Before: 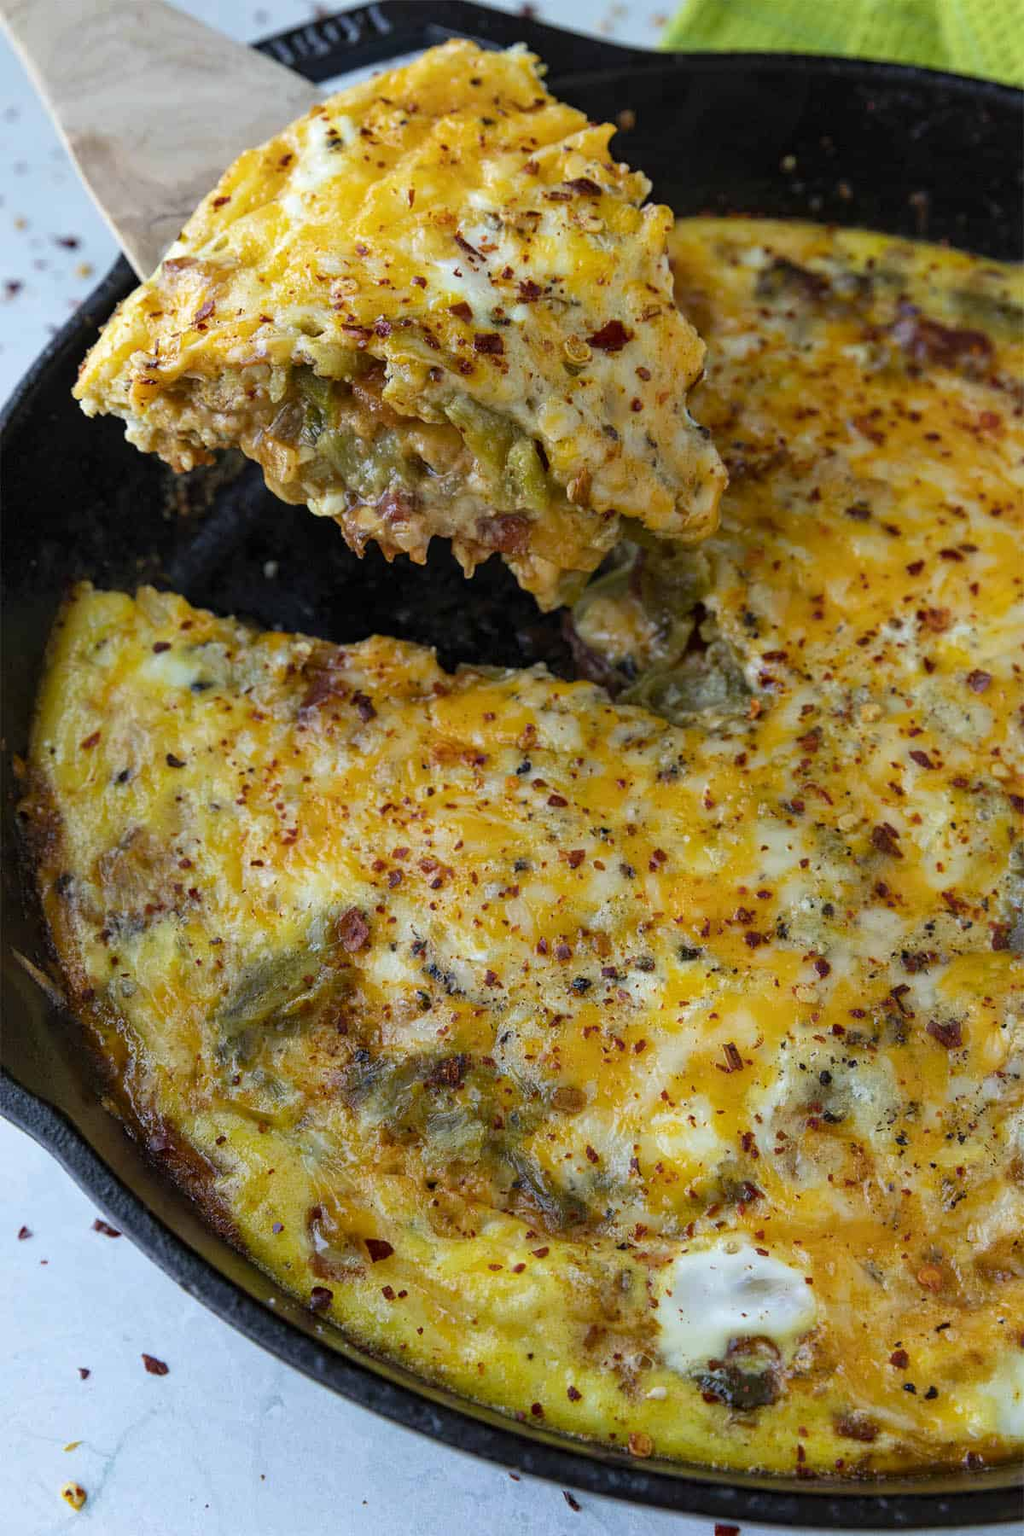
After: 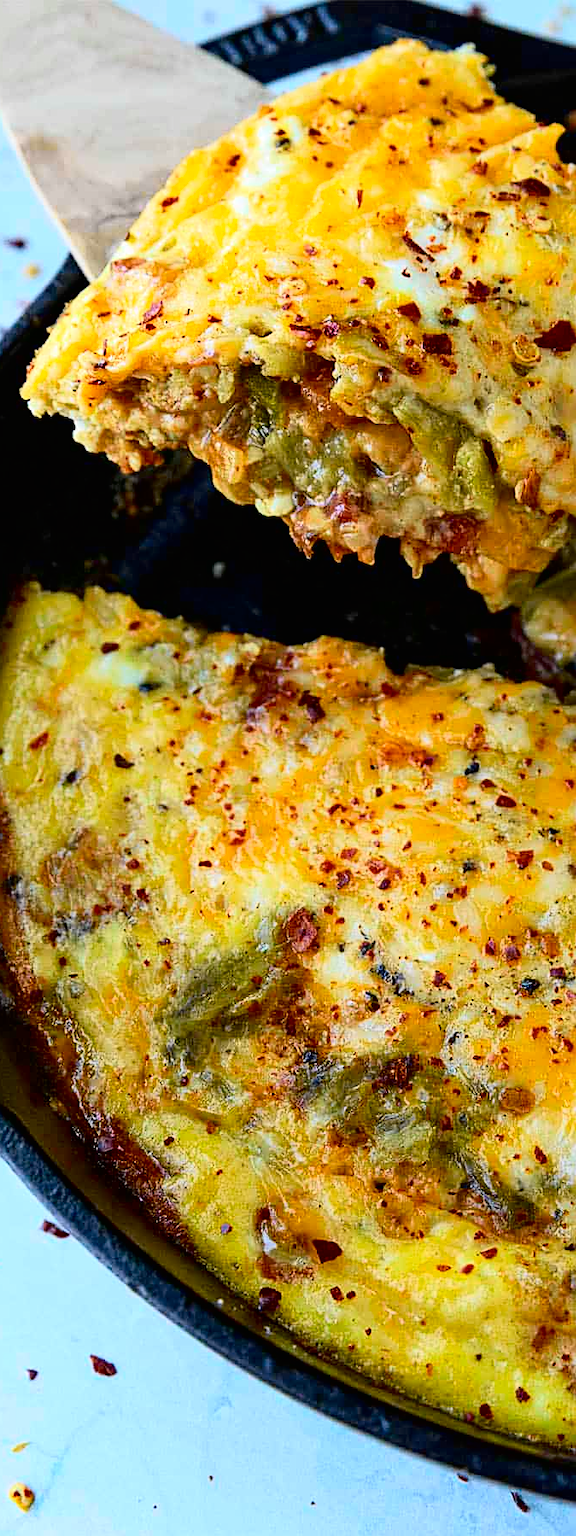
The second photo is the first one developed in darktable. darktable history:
tone curve: curves: ch0 [(0, 0.006) (0.046, 0.011) (0.13, 0.062) (0.338, 0.327) (0.494, 0.55) (0.728, 0.835) (1, 1)]; ch1 [(0, 0) (0.346, 0.324) (0.45, 0.431) (0.5, 0.5) (0.522, 0.517) (0.55, 0.57) (1, 1)]; ch2 [(0, 0) (0.453, 0.418) (0.5, 0.5) (0.526, 0.524) (0.554, 0.598) (0.622, 0.679) (0.707, 0.761) (1, 1)], color space Lab, independent channels, preserve colors none
sharpen: on, module defaults
crop: left 5.114%, right 38.589%
